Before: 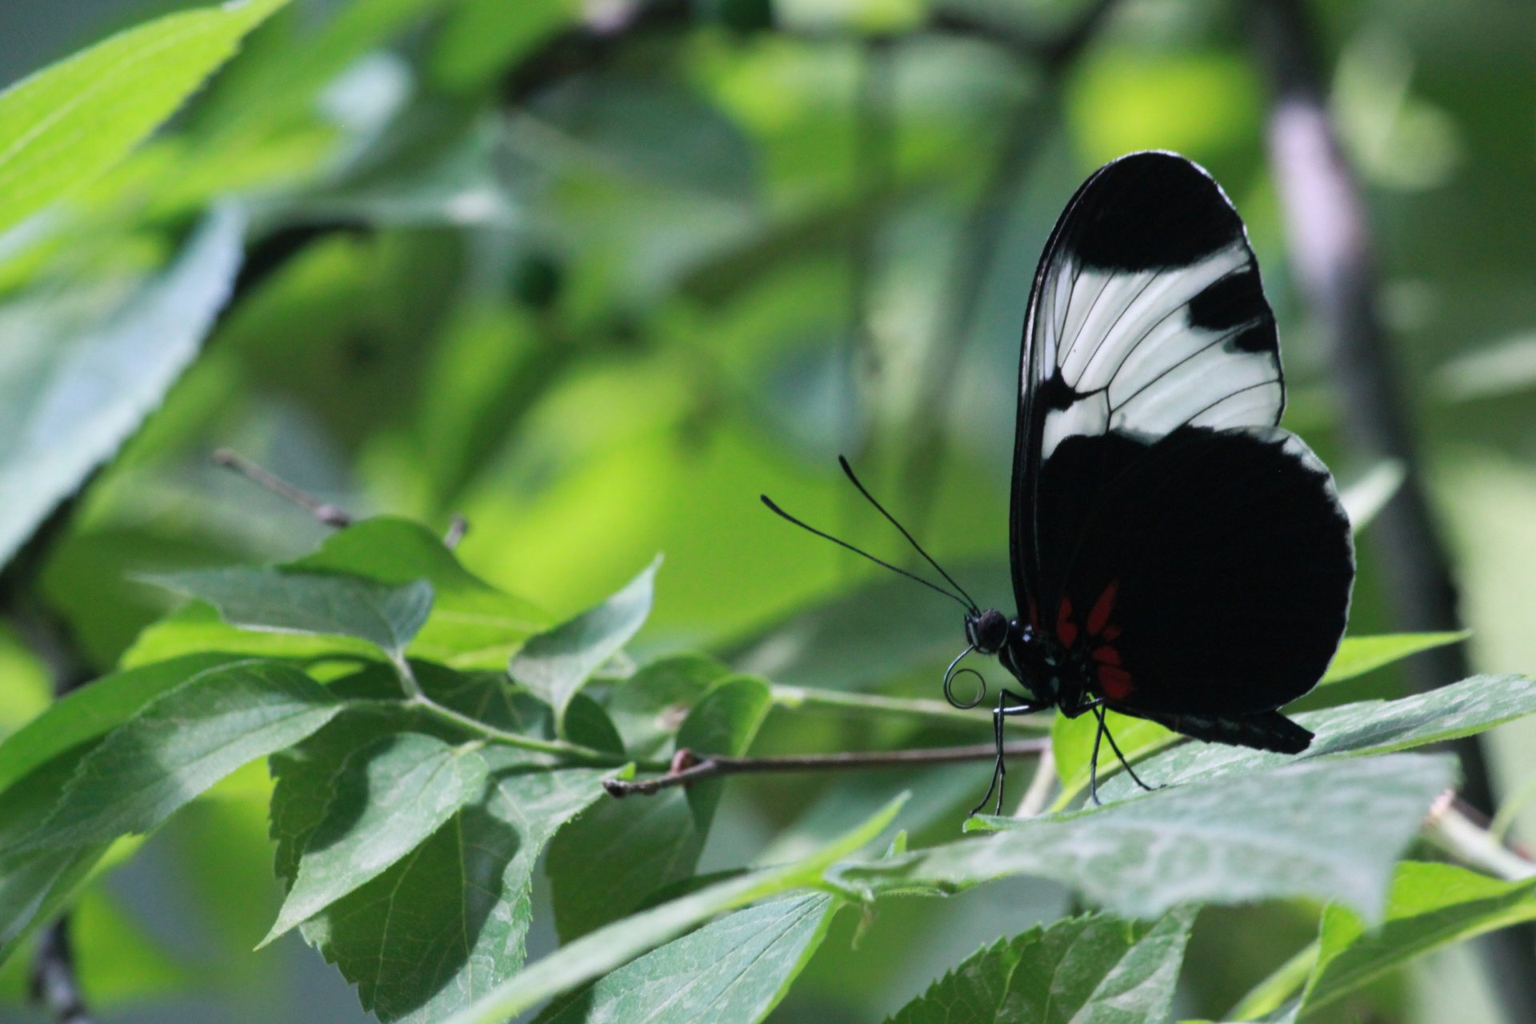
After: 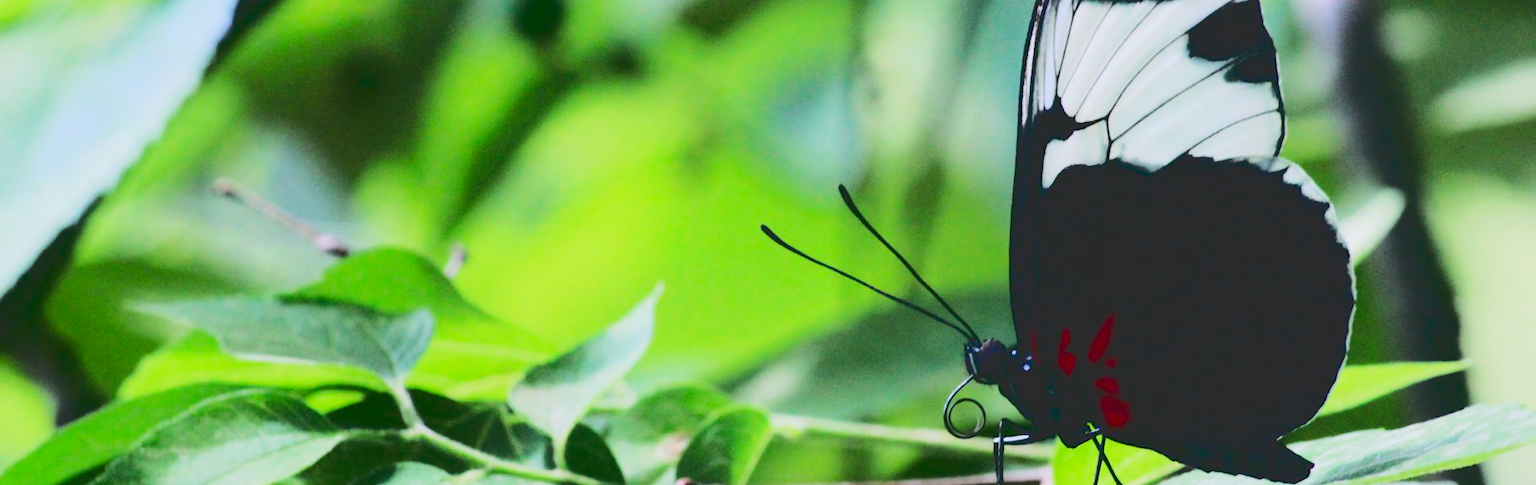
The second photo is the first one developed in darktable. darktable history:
tone curve: curves: ch0 [(0, 0) (0.003, 0.169) (0.011, 0.169) (0.025, 0.169) (0.044, 0.173) (0.069, 0.178) (0.1, 0.183) (0.136, 0.185) (0.177, 0.197) (0.224, 0.227) (0.277, 0.292) (0.335, 0.391) (0.399, 0.491) (0.468, 0.592) (0.543, 0.672) (0.623, 0.734) (0.709, 0.785) (0.801, 0.844) (0.898, 0.893) (1, 1)], color space Lab, linked channels, preserve colors none
crop and rotate: top 26.408%, bottom 26.097%
contrast brightness saturation: contrast 0.232, brightness 0.114, saturation 0.292
tone equalizer: -8 EV -0.424 EV, -7 EV -0.37 EV, -6 EV -0.326 EV, -5 EV -0.248 EV, -3 EV 0.214 EV, -2 EV 0.338 EV, -1 EV 0.384 EV, +0 EV 0.397 EV, edges refinement/feathering 500, mask exposure compensation -1.57 EV, preserve details guided filter
filmic rgb: black relative exposure -7.65 EV, white relative exposure 4.56 EV, hardness 3.61
